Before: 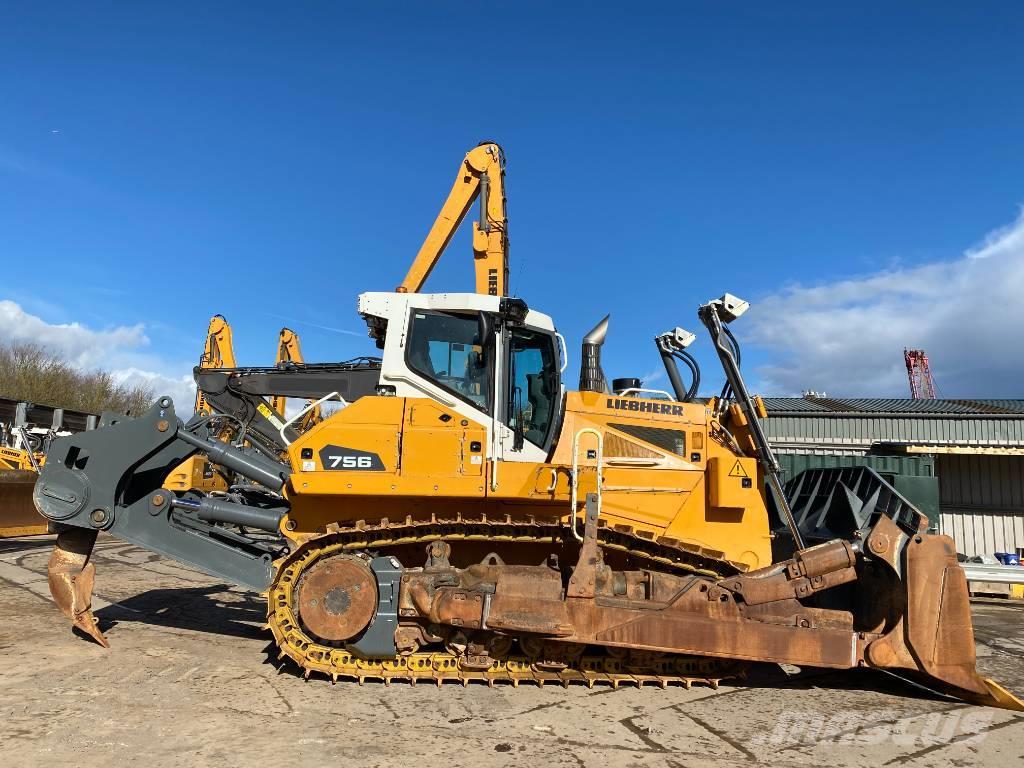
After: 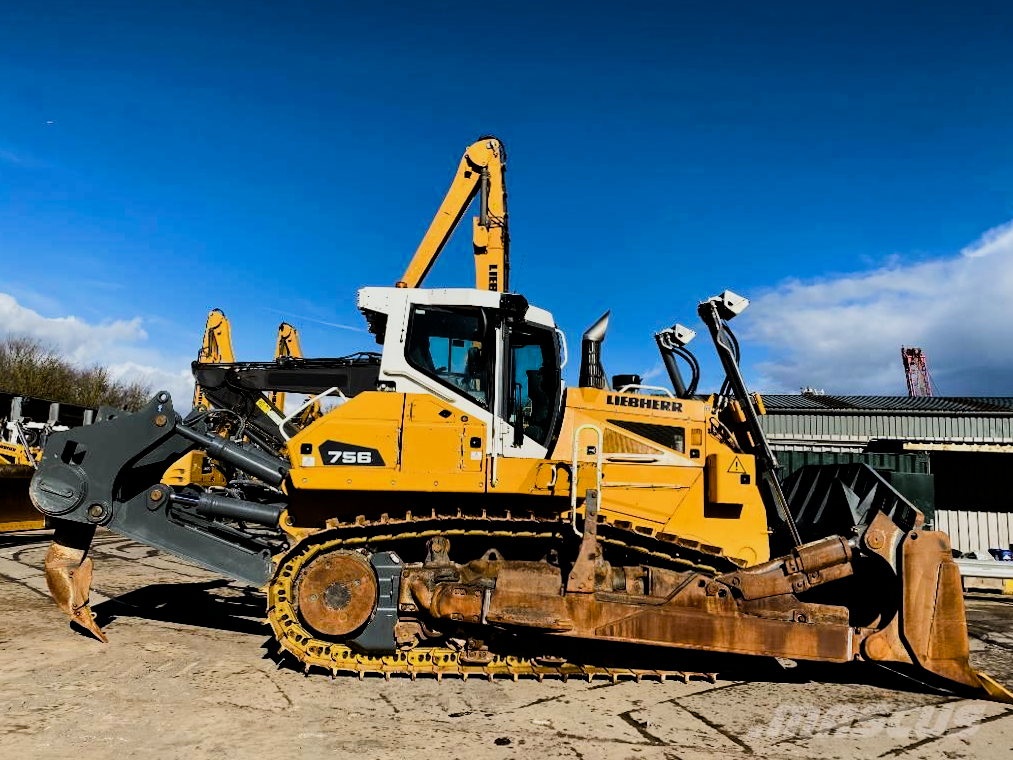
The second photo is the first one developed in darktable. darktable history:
filmic rgb: black relative exposure -5 EV, white relative exposure 3.5 EV, hardness 3.19, contrast 1.5, highlights saturation mix -50%
rotate and perspective: rotation 0.174°, lens shift (vertical) 0.013, lens shift (horizontal) 0.019, shear 0.001, automatic cropping original format, crop left 0.007, crop right 0.991, crop top 0.016, crop bottom 0.997
exposure: exposure -0.462 EV, compensate highlight preservation false
color balance rgb: global offset › luminance -0.51%, perceptual saturation grading › global saturation 27.53%, perceptual saturation grading › highlights -25%, perceptual saturation grading › shadows 25%, perceptual brilliance grading › highlights 6.62%, perceptual brilliance grading › mid-tones 17.07%, perceptual brilliance grading › shadows -5.23%
